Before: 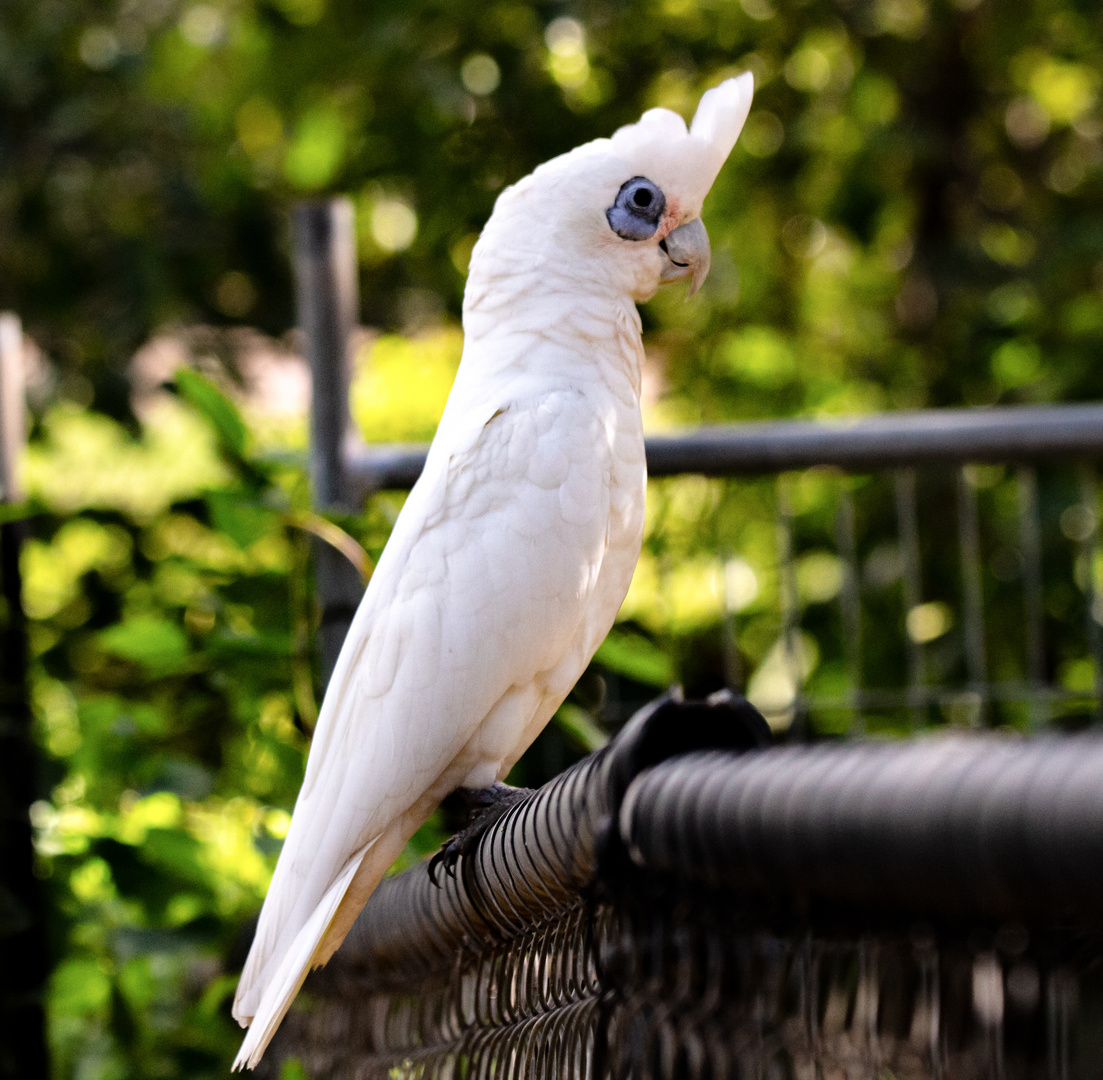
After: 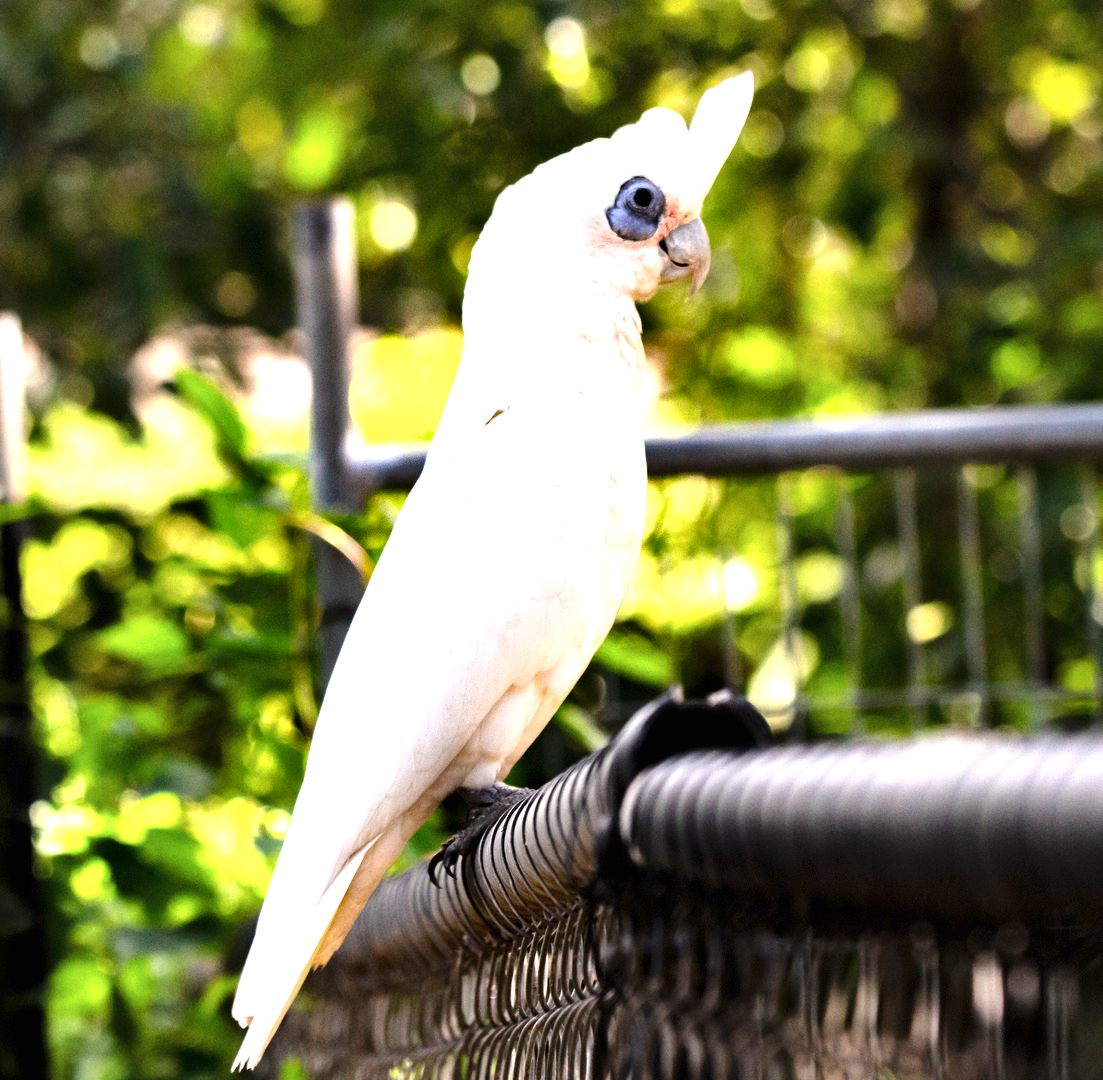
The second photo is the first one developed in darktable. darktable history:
shadows and highlights: shadows 20.75, highlights -37.45, soften with gaussian
exposure: black level correction 0, exposure 1.199 EV, compensate highlight preservation false
